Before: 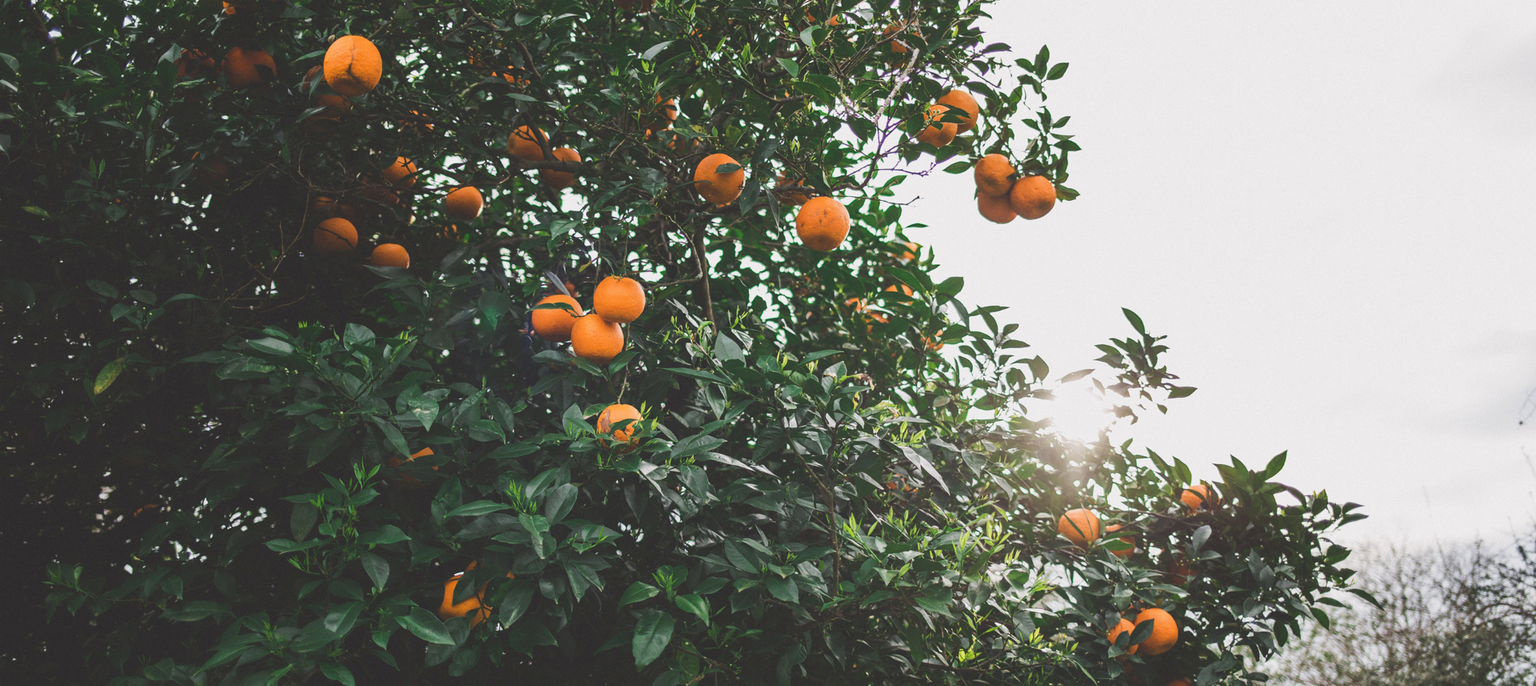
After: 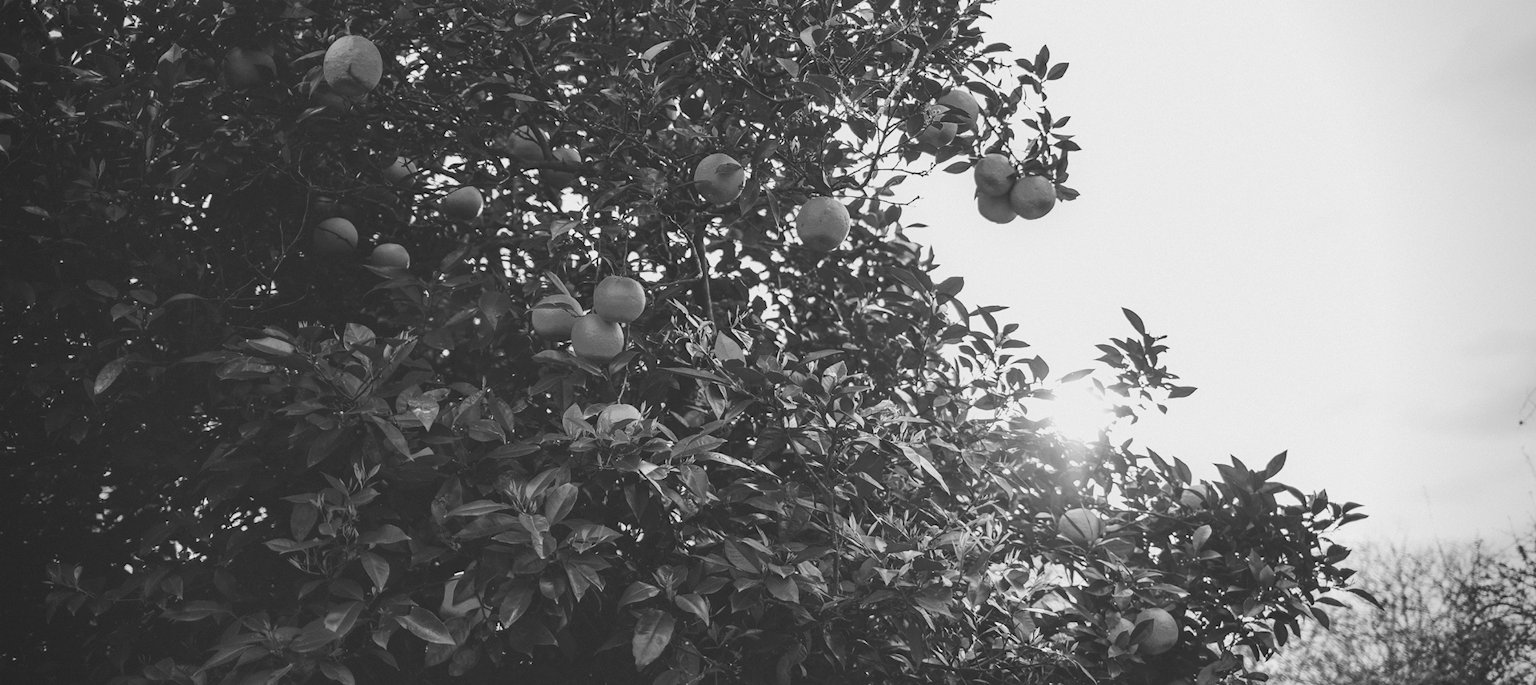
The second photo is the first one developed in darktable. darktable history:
vignetting: on, module defaults
monochrome: a 0, b 0, size 0.5, highlights 0.57
